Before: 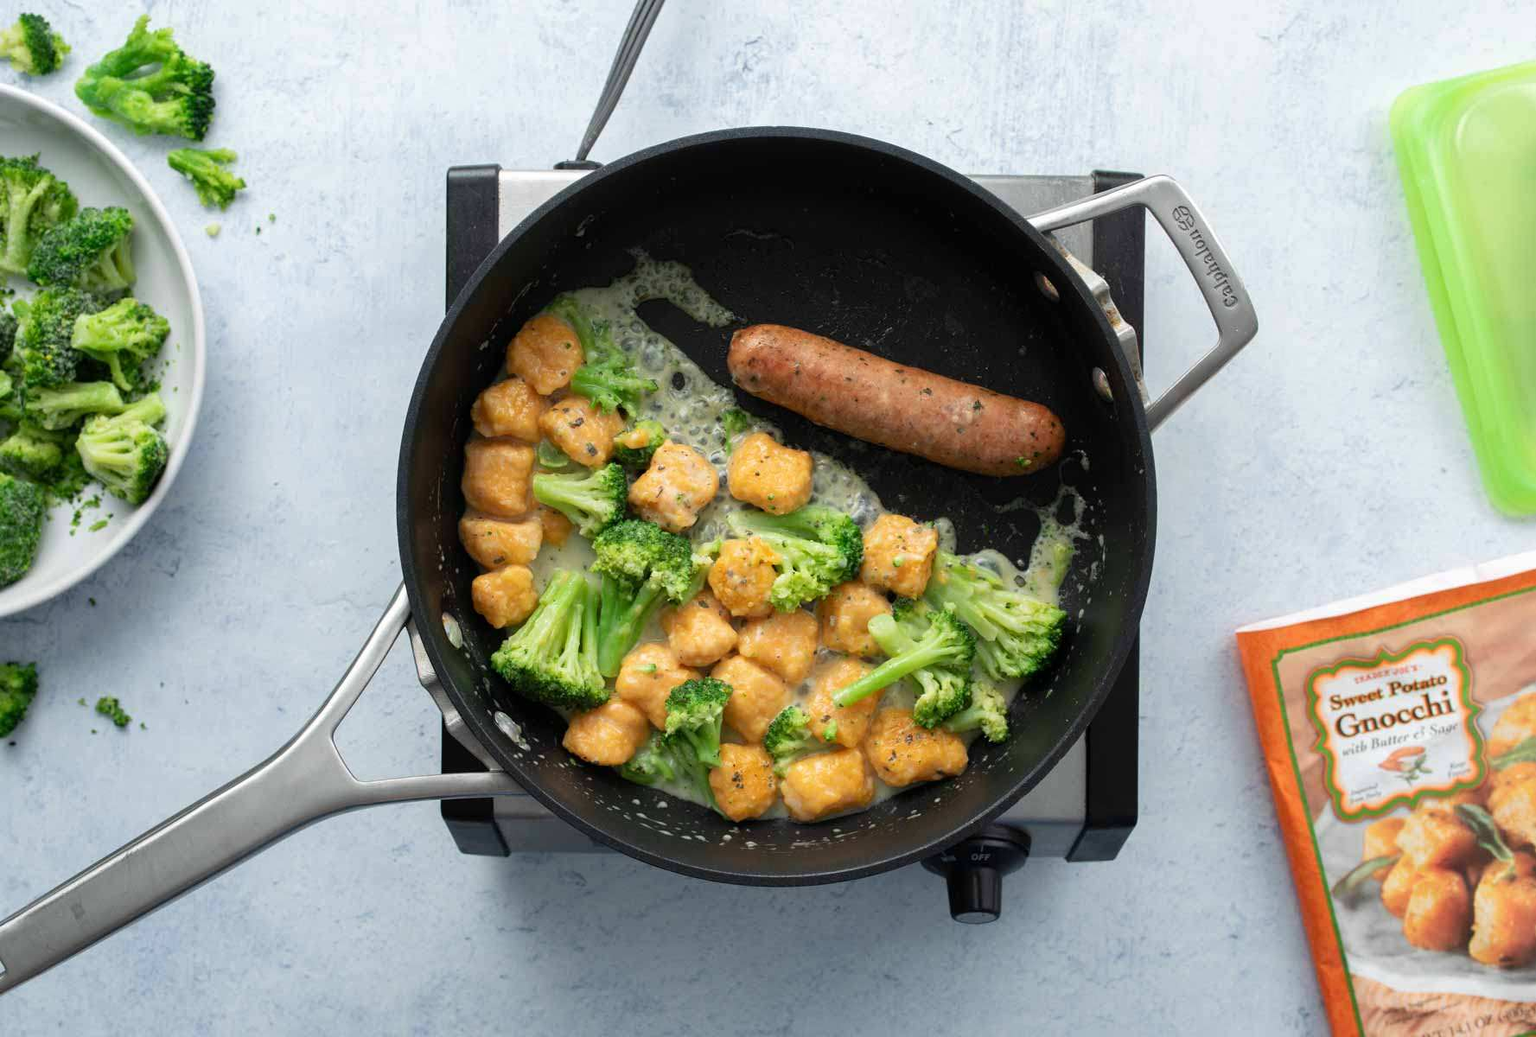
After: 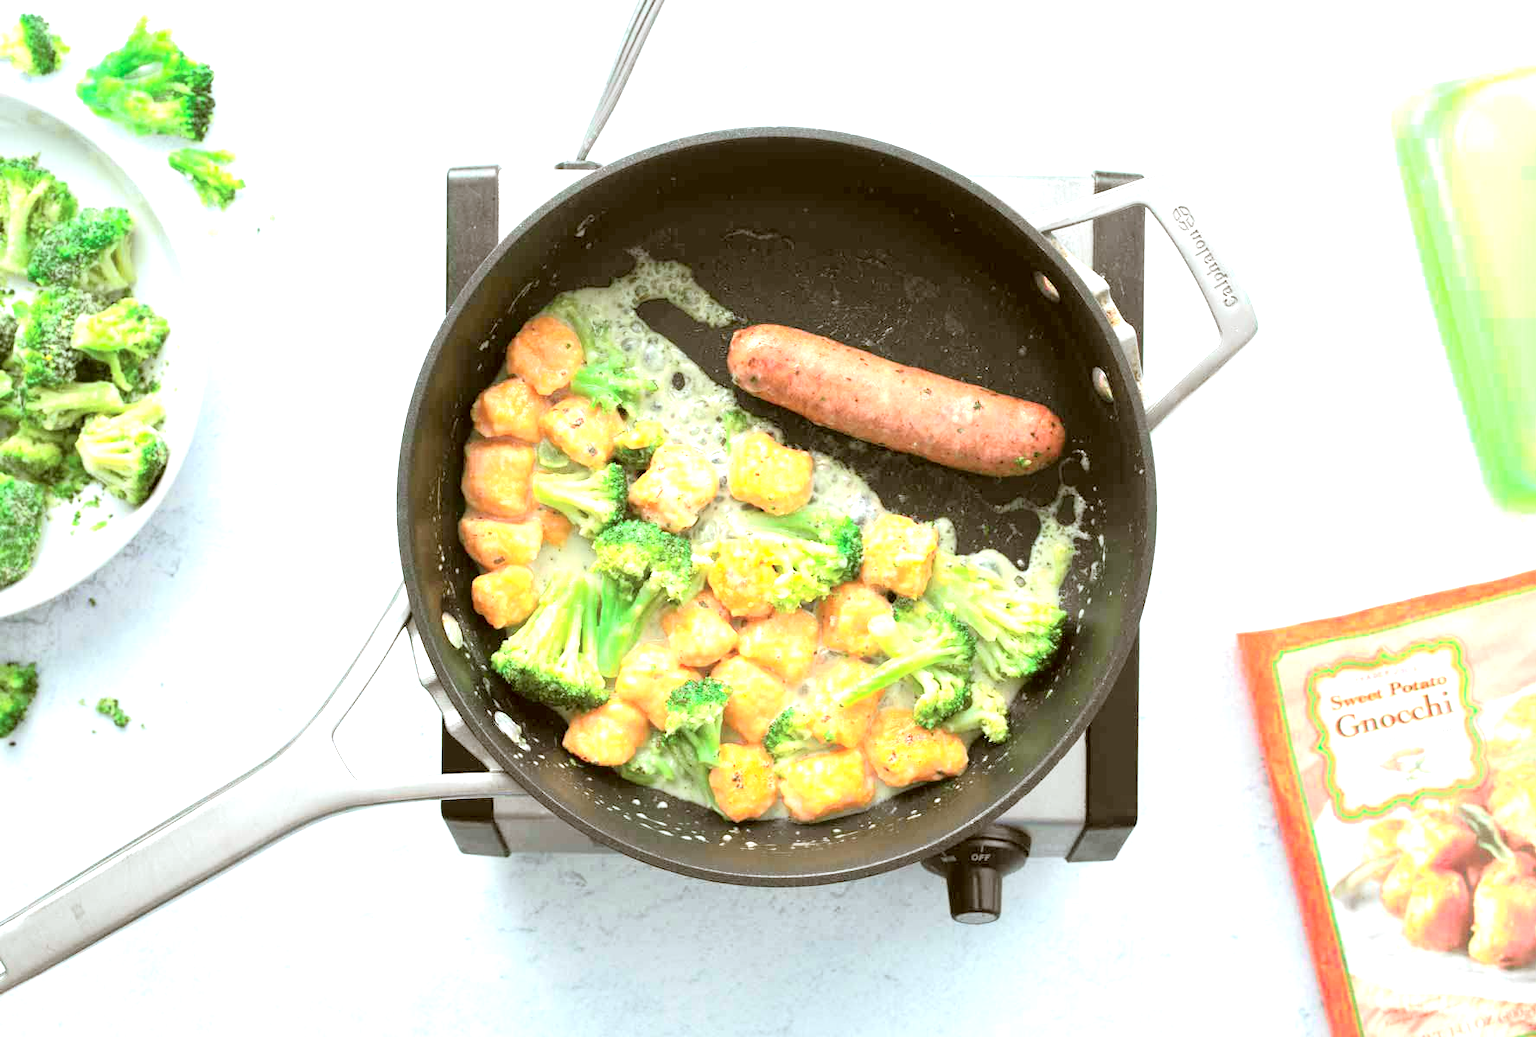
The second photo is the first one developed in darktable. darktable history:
contrast brightness saturation: brightness 0.15
color correction: highlights a* -0.482, highlights b* 0.161, shadows a* 4.66, shadows b* 20.72
exposure: black level correction 0, exposure 1.9 EV, compensate highlight preservation false
tone curve: curves: ch0 [(0, 0) (0.058, 0.037) (0.214, 0.183) (0.304, 0.288) (0.561, 0.554) (0.687, 0.677) (0.768, 0.768) (0.858, 0.861) (0.987, 0.945)]; ch1 [(0, 0) (0.172, 0.123) (0.312, 0.296) (0.432, 0.448) (0.471, 0.469) (0.502, 0.5) (0.521, 0.505) (0.565, 0.569) (0.663, 0.663) (0.703, 0.721) (0.857, 0.917) (1, 1)]; ch2 [(0, 0) (0.411, 0.424) (0.485, 0.497) (0.502, 0.5) (0.517, 0.511) (0.556, 0.551) (0.626, 0.594) (0.709, 0.661) (1, 1)], color space Lab, independent channels, preserve colors none
